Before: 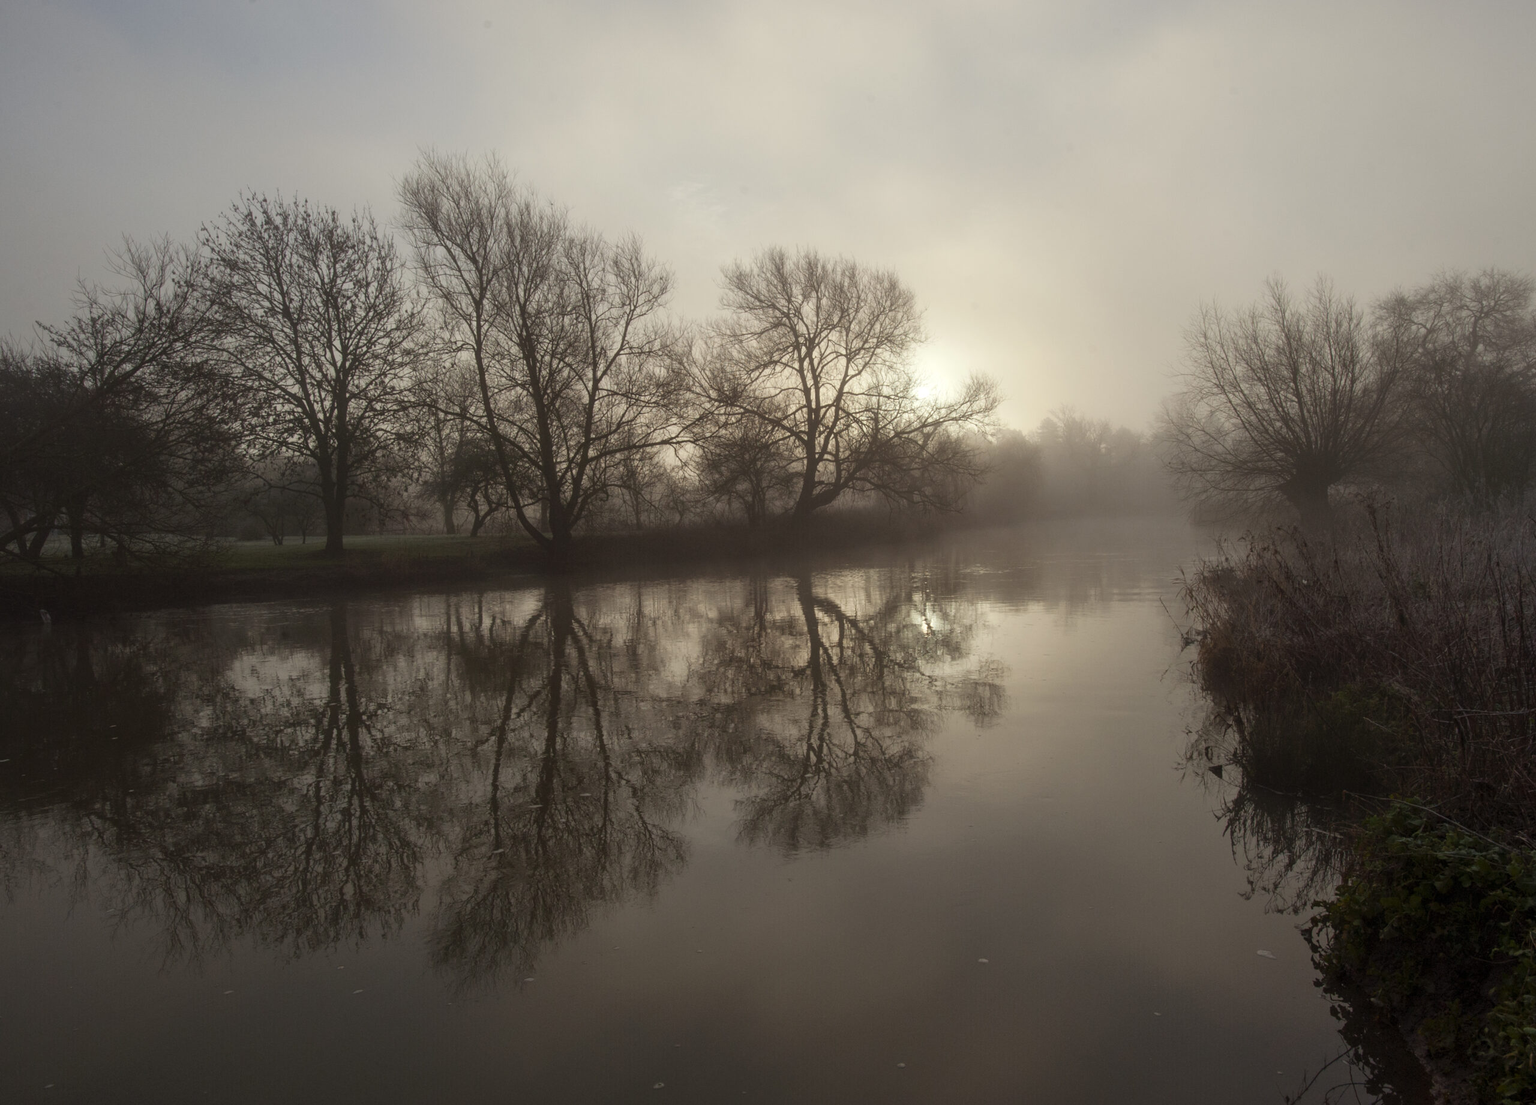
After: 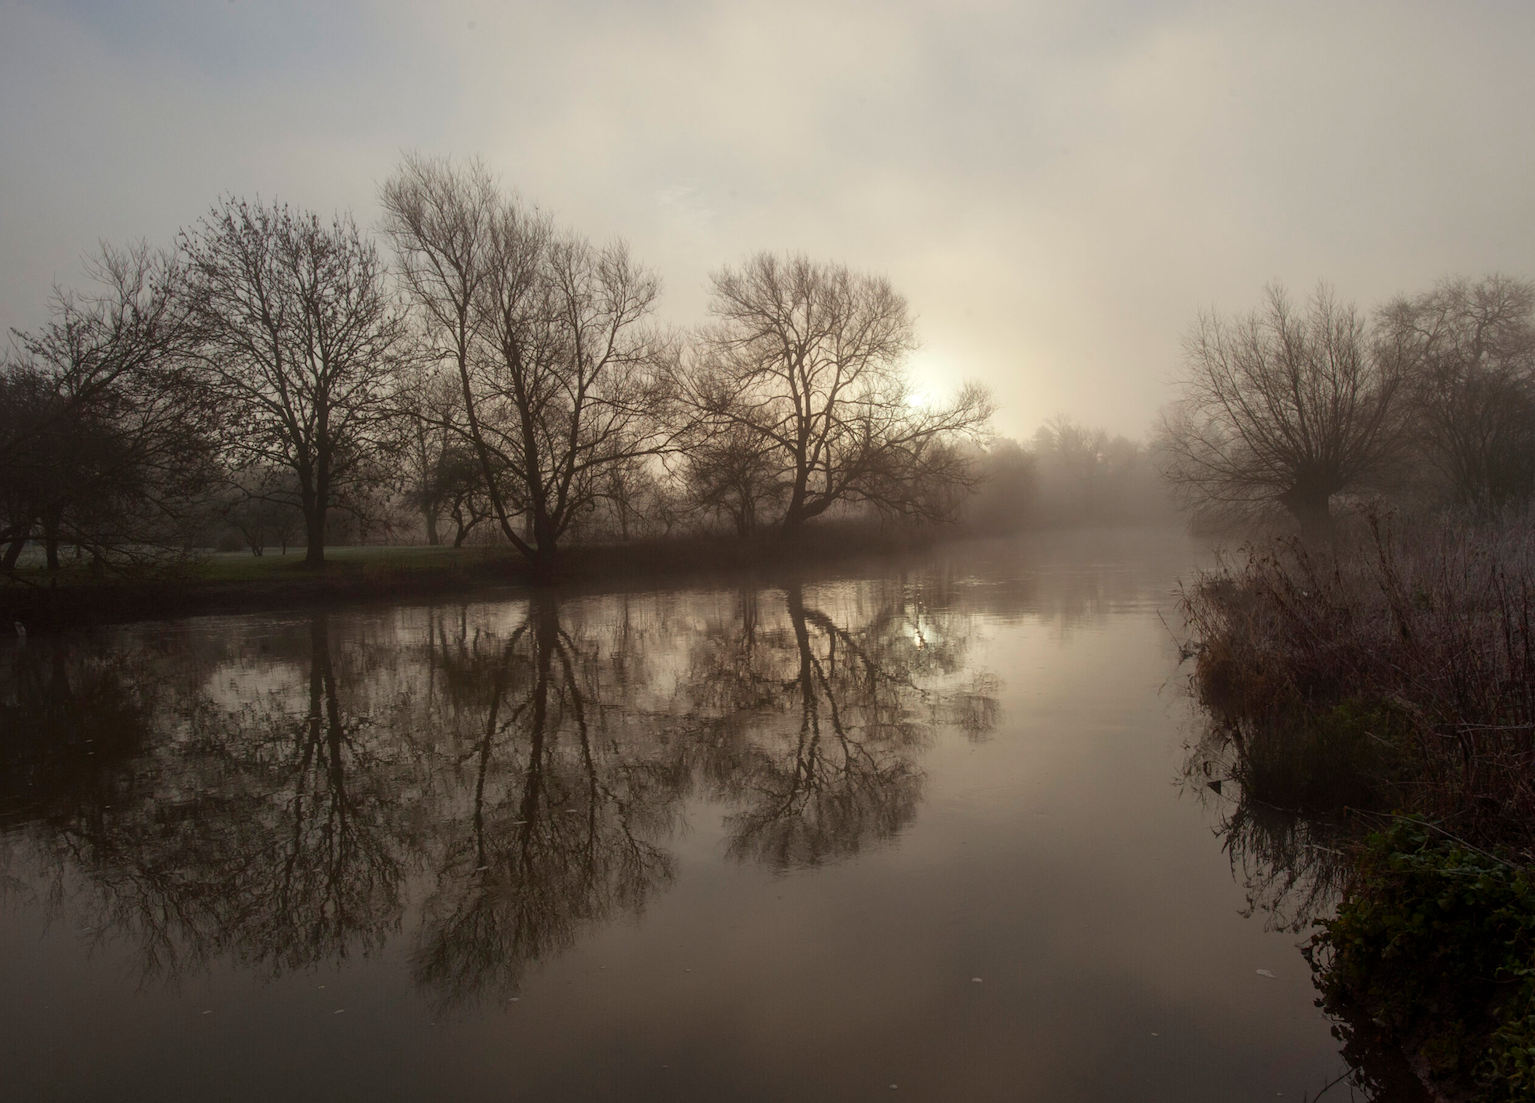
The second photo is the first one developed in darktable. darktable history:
crop: left 1.695%, right 0.279%, bottom 2.042%
contrast brightness saturation: saturation 0.1
